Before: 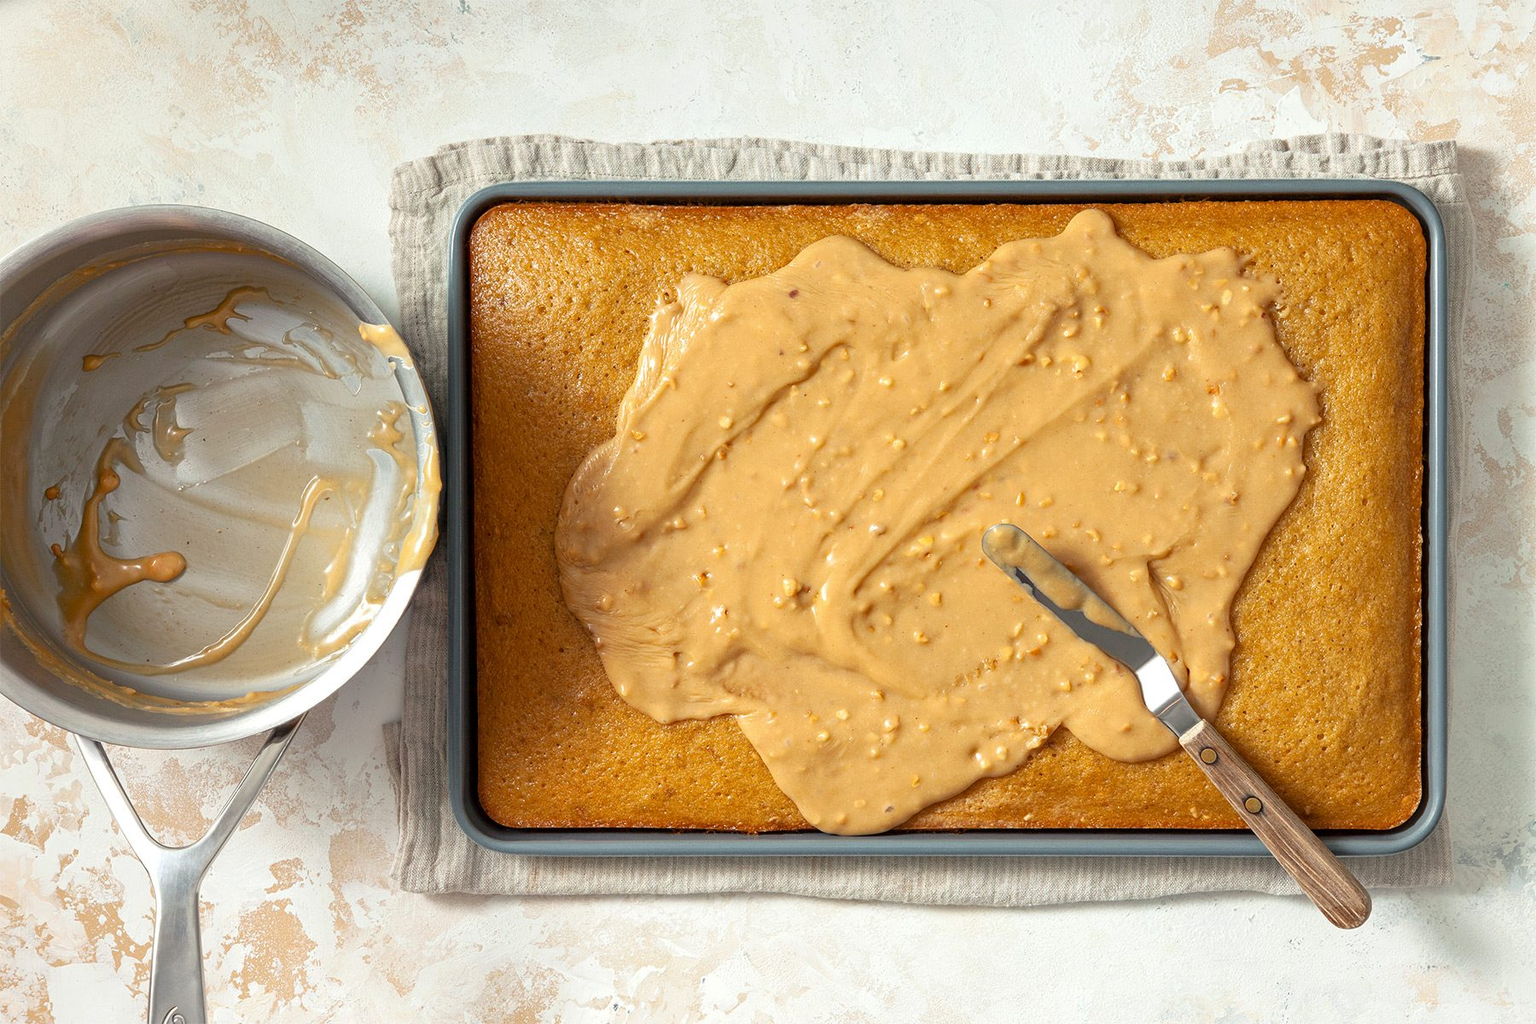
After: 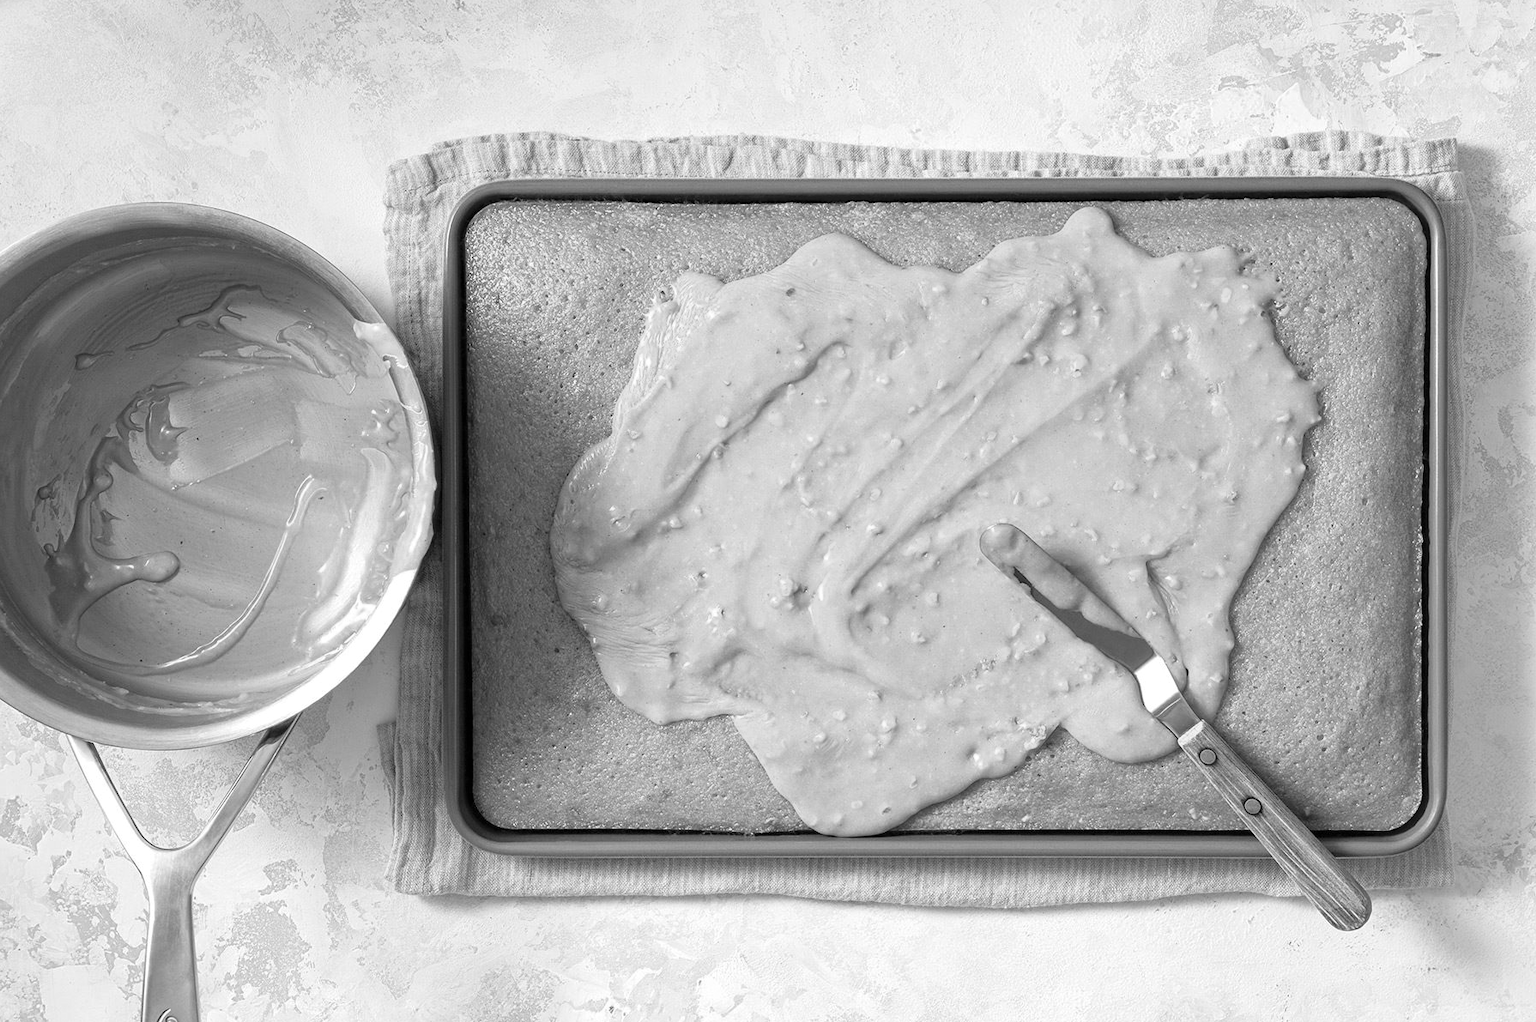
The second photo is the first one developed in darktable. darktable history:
crop and rotate: left 0.511%, top 0.336%, bottom 0.281%
color zones: curves: ch0 [(0.004, 0.588) (0.116, 0.636) (0.259, 0.476) (0.423, 0.464) (0.75, 0.5)]; ch1 [(0, 0) (0.143, 0) (0.286, 0) (0.429, 0) (0.571, 0) (0.714, 0) (0.857, 0)]
shadows and highlights: shadows 61.67, white point adjustment 0.475, highlights -33.34, compress 83.48%
